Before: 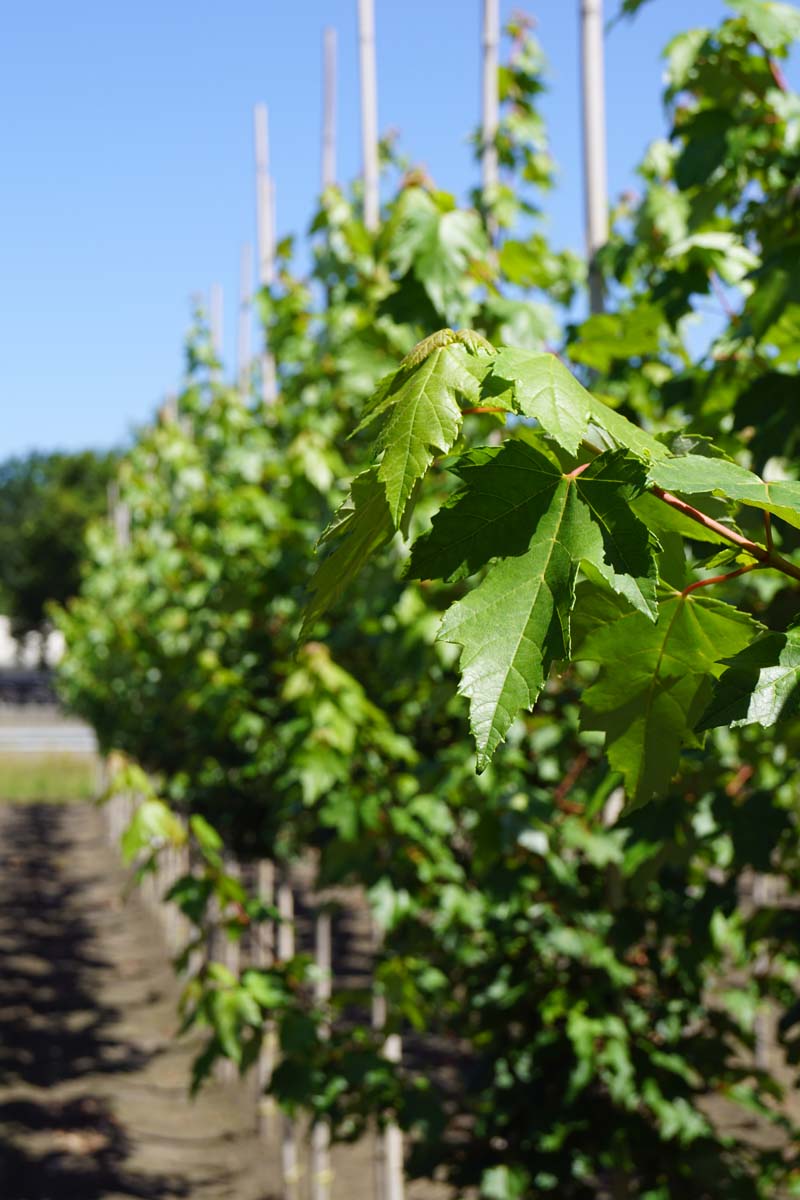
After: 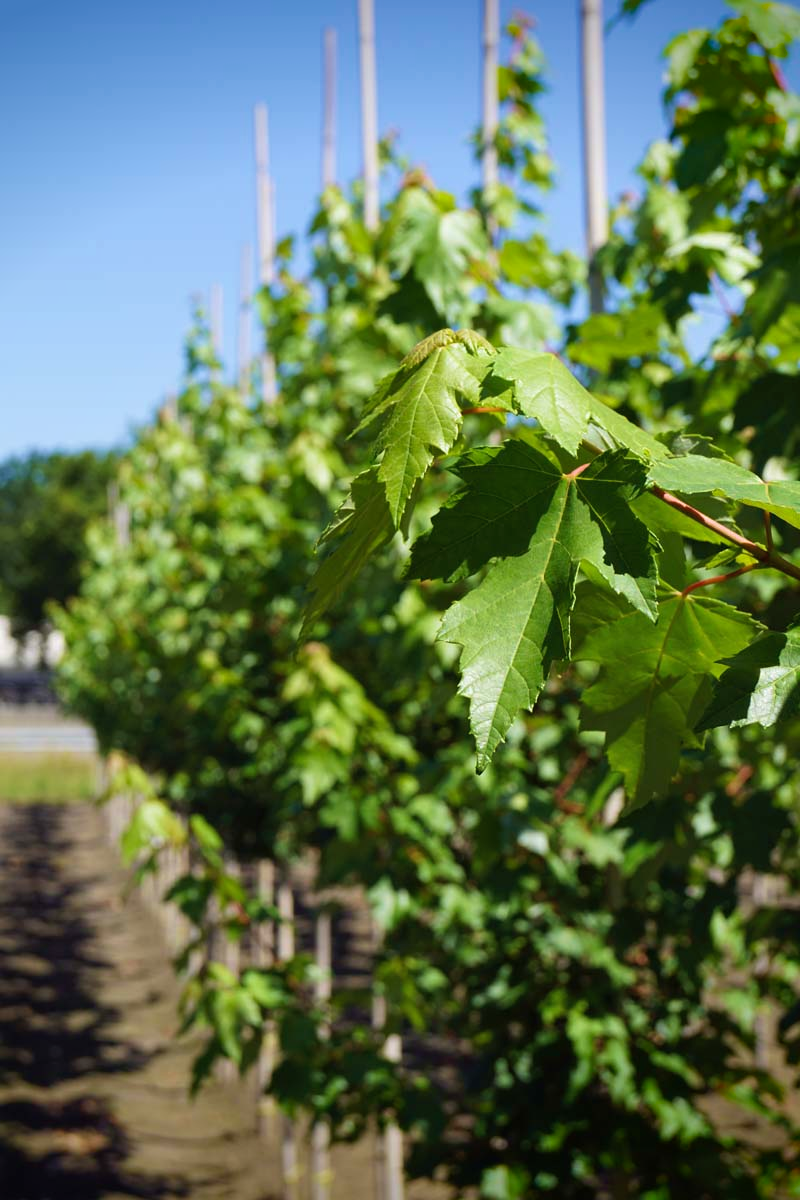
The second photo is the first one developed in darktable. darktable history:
vignetting: fall-off start 88.53%, fall-off radius 44.2%, saturation 0.376, width/height ratio 1.161
velvia: on, module defaults
shadows and highlights: shadows 25, highlights -25
